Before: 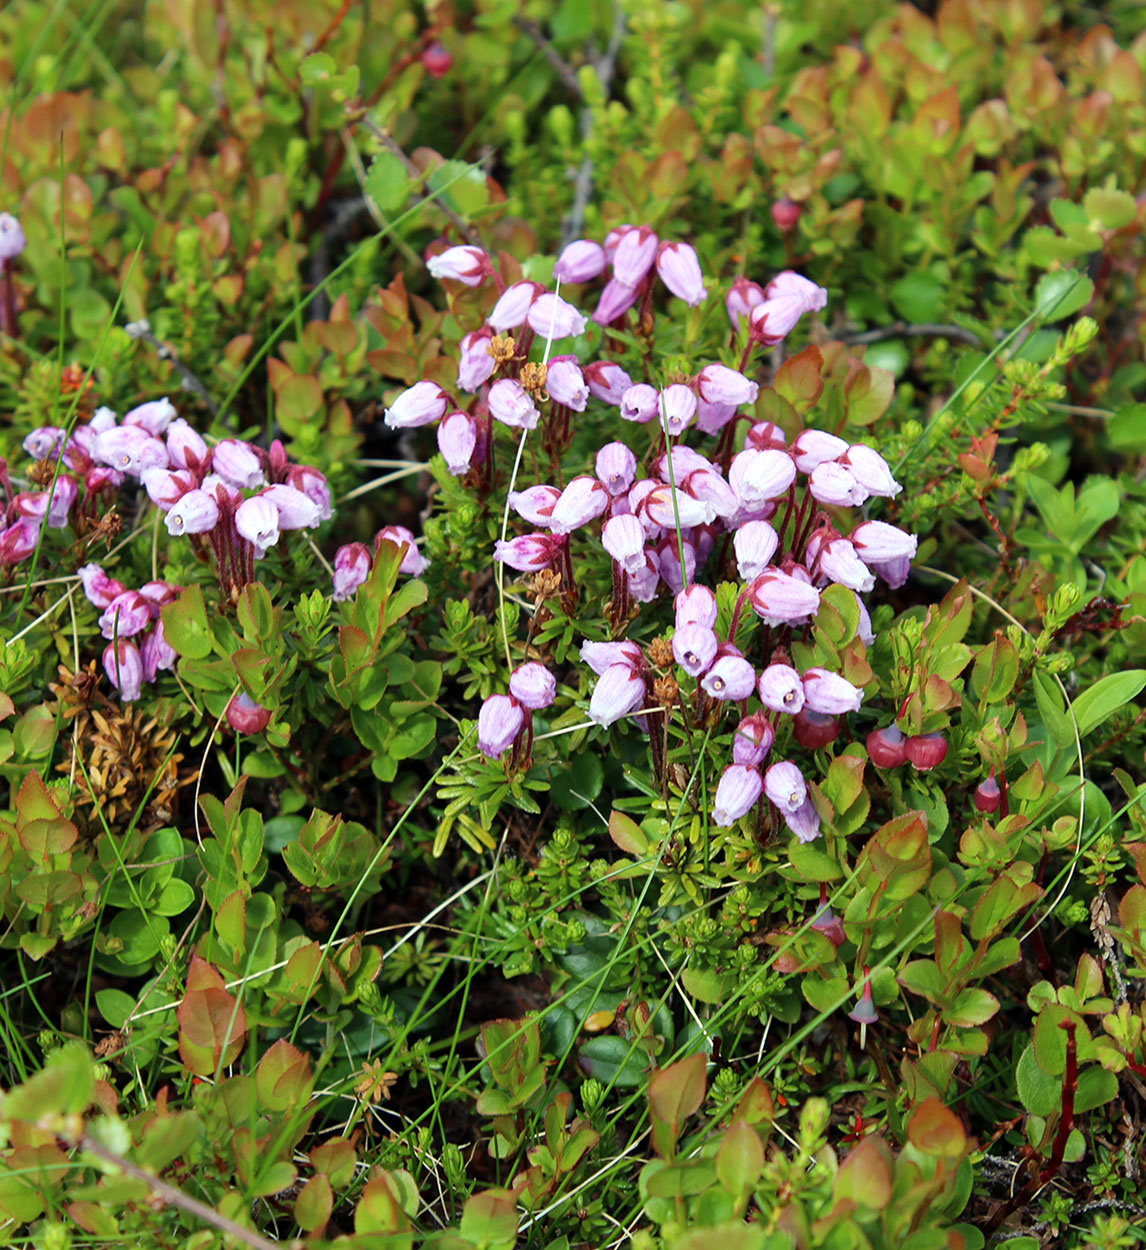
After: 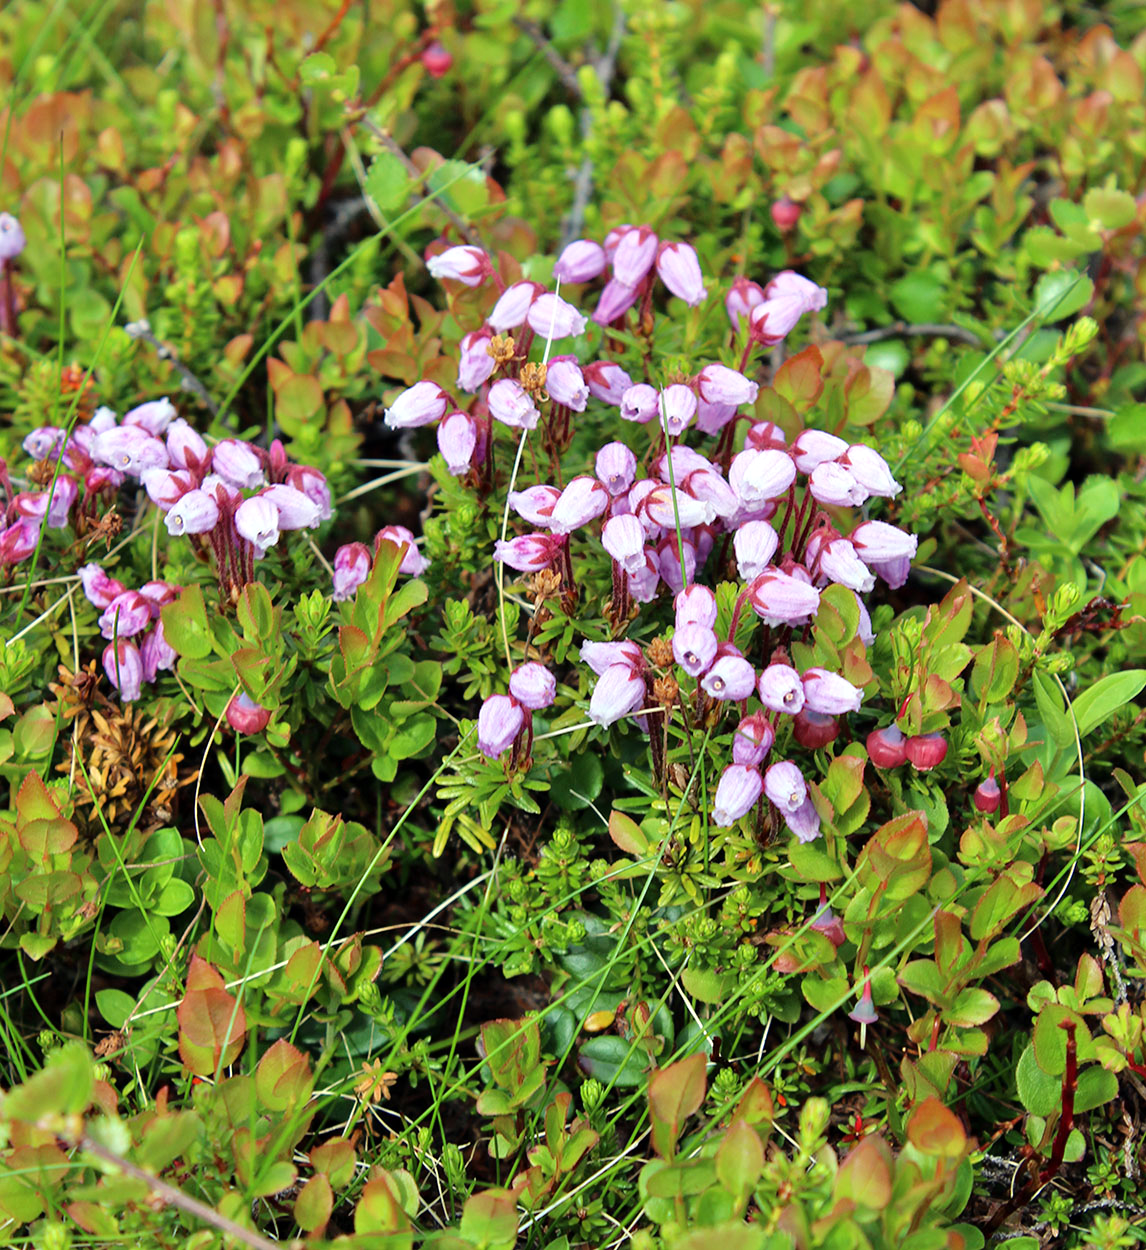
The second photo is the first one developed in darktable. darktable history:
tone equalizer: -8 EV 0.001 EV, -7 EV -0.004 EV, -6 EV 0.009 EV, -5 EV 0.032 EV, -4 EV 0.276 EV, -3 EV 0.644 EV, -2 EV 0.584 EV, -1 EV 0.187 EV, +0 EV 0.024 EV
